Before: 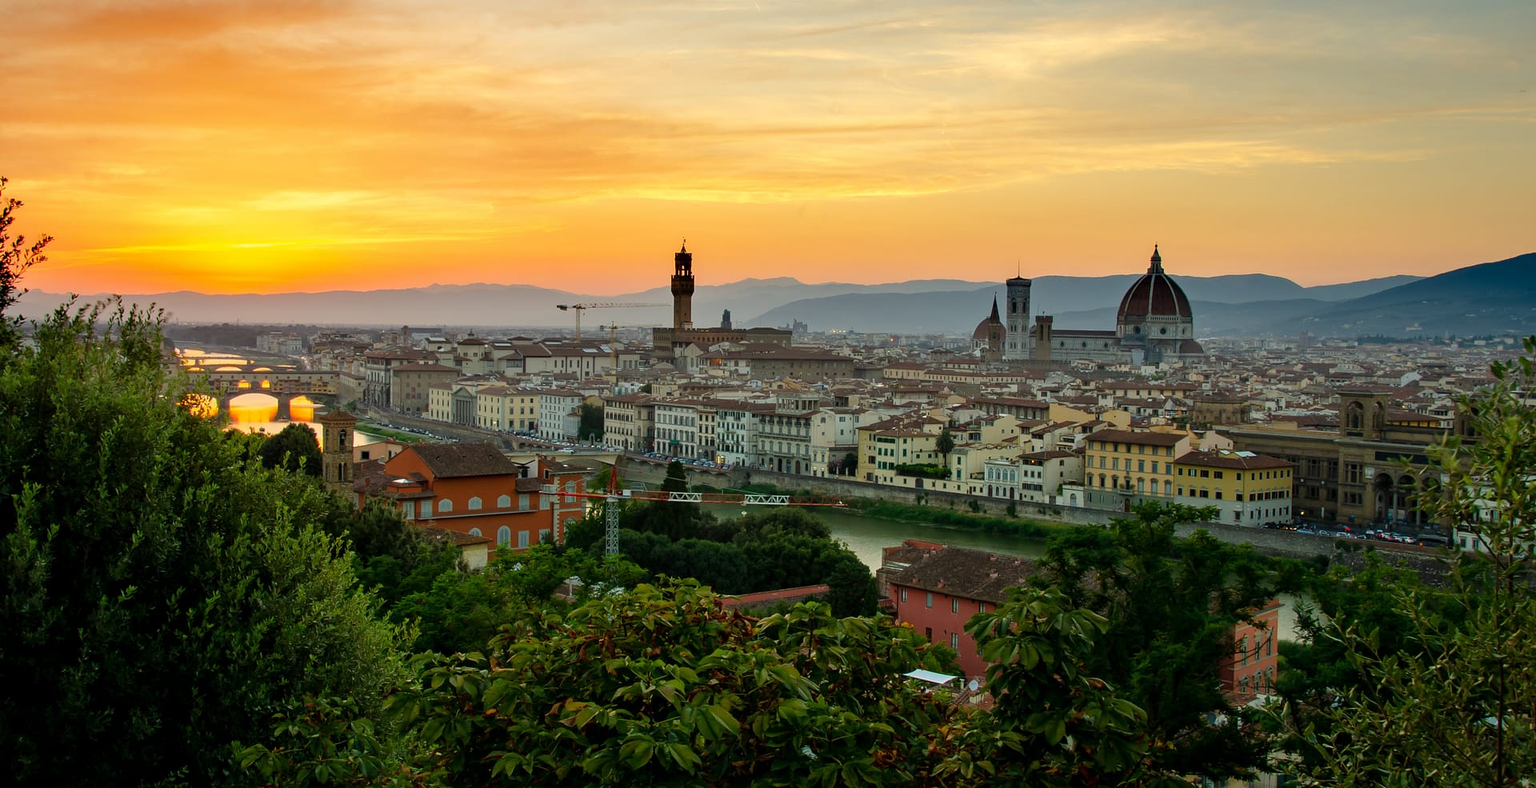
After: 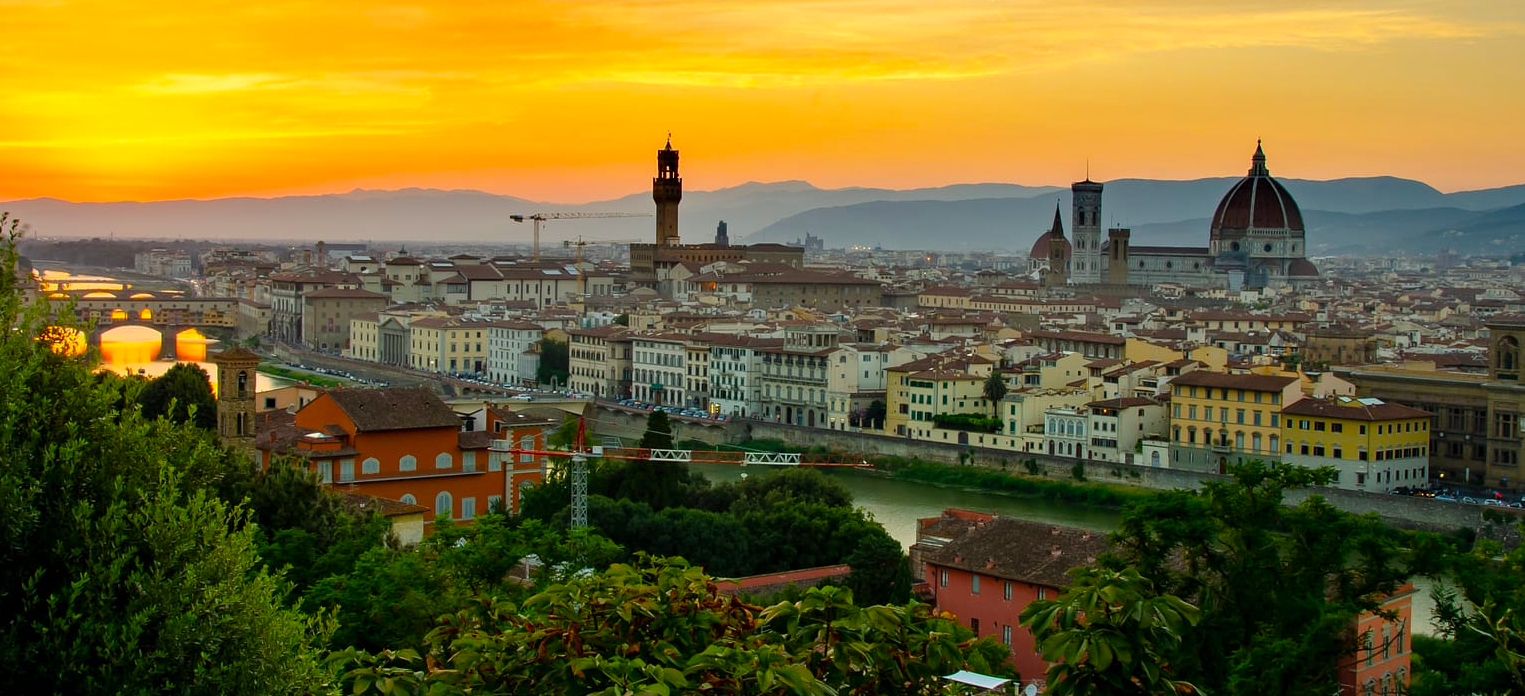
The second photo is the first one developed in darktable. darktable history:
color balance: output saturation 120%
crop: left 9.712%, top 16.928%, right 10.845%, bottom 12.332%
